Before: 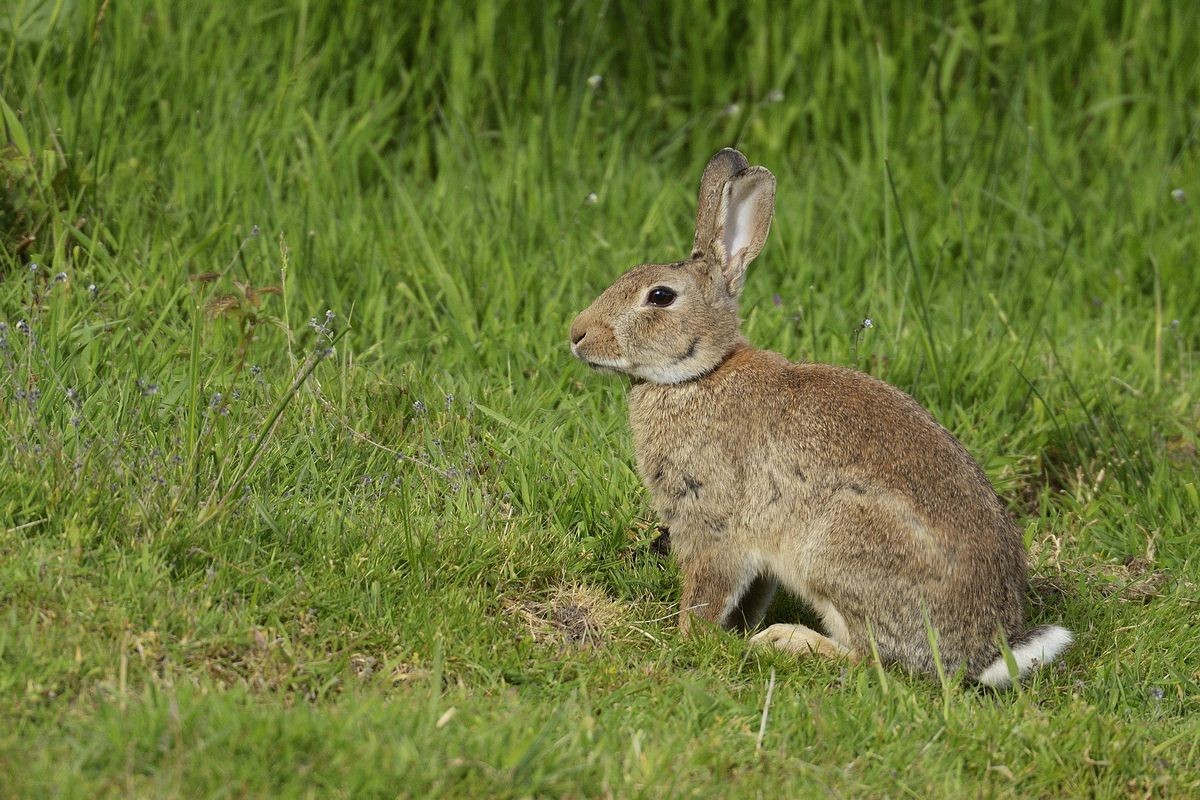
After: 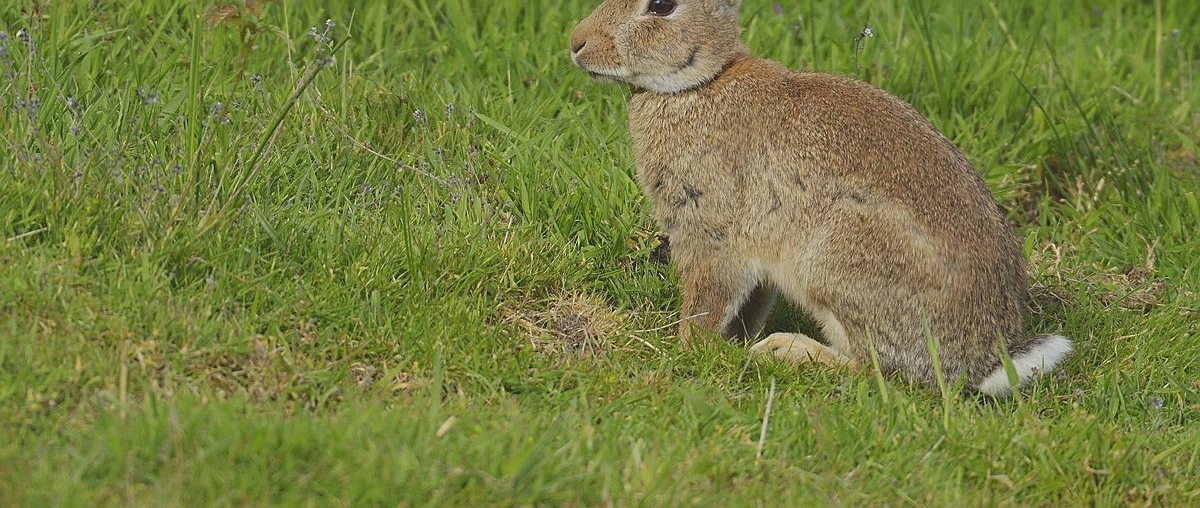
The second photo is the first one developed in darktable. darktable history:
contrast brightness saturation: contrast -0.28
sharpen: on, module defaults
crop and rotate: top 36.435%
